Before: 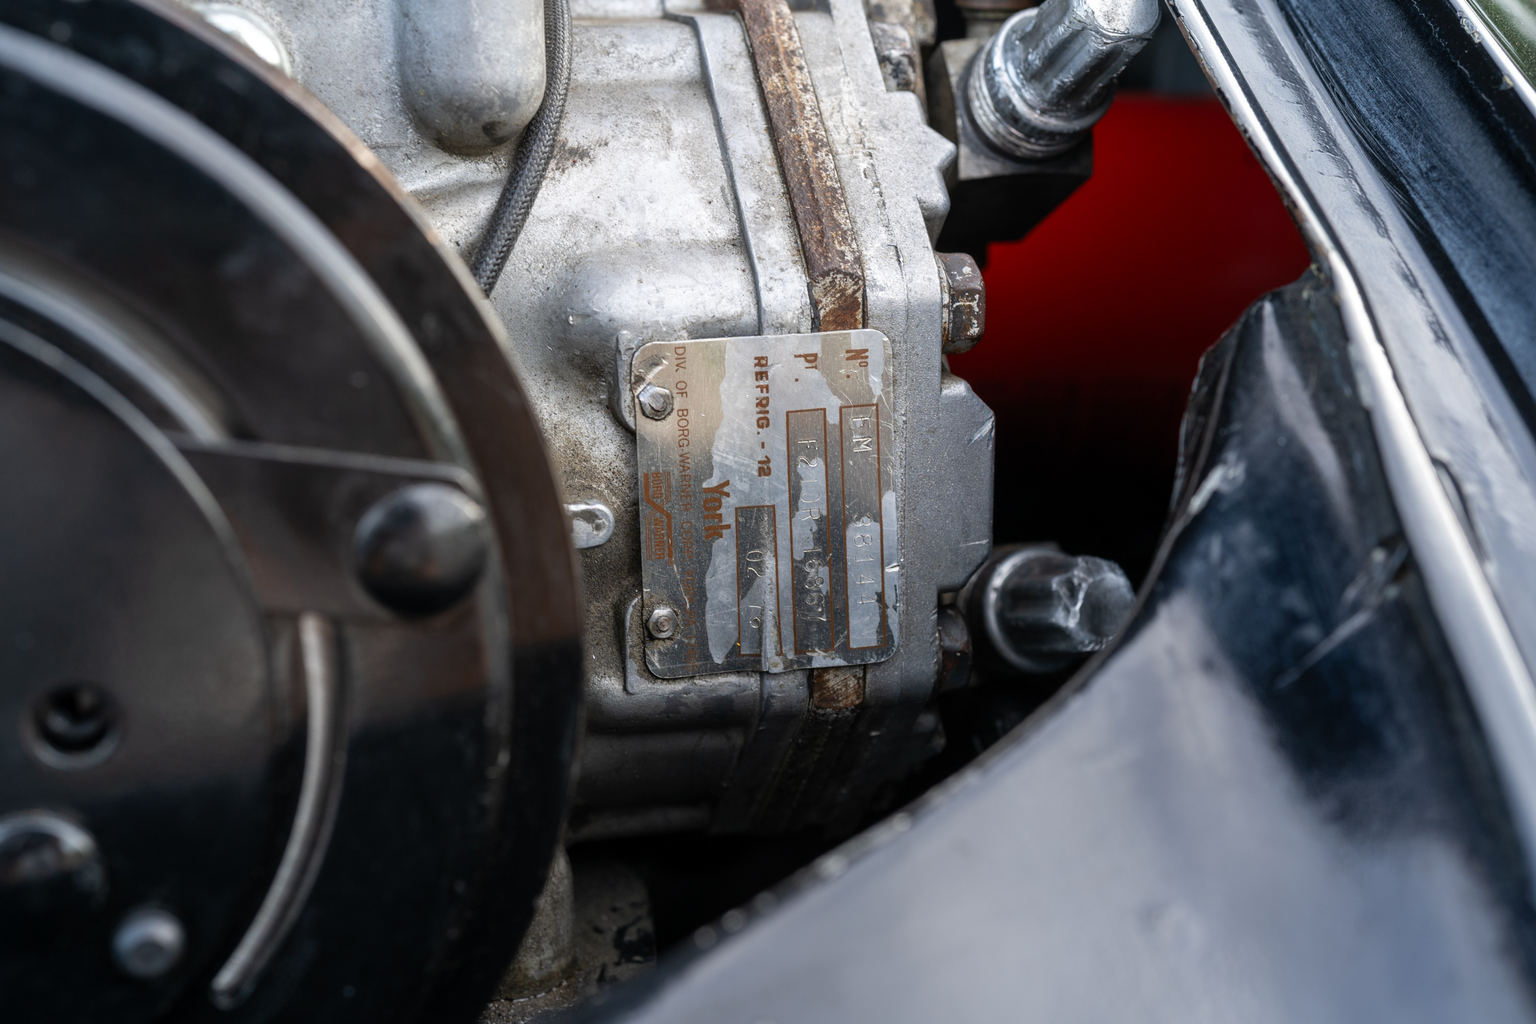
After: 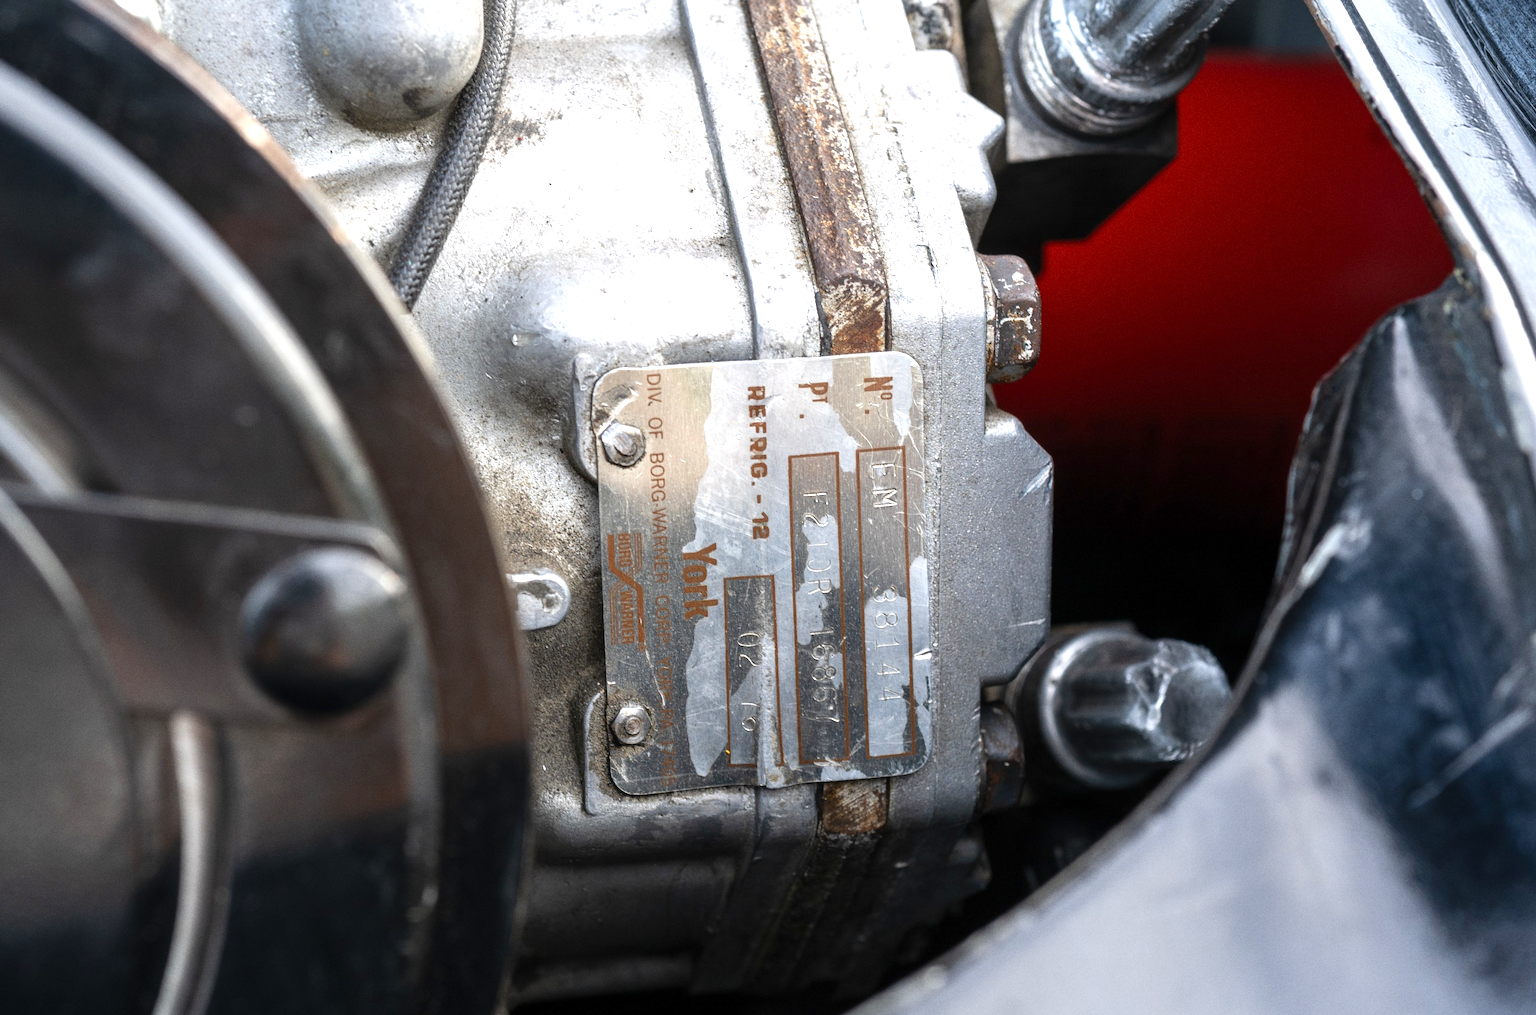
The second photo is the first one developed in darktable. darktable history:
crop and rotate: left 10.77%, top 5.1%, right 10.41%, bottom 16.76%
exposure: exposure 0.781 EV, compensate highlight preservation false
grain: coarseness 0.47 ISO
